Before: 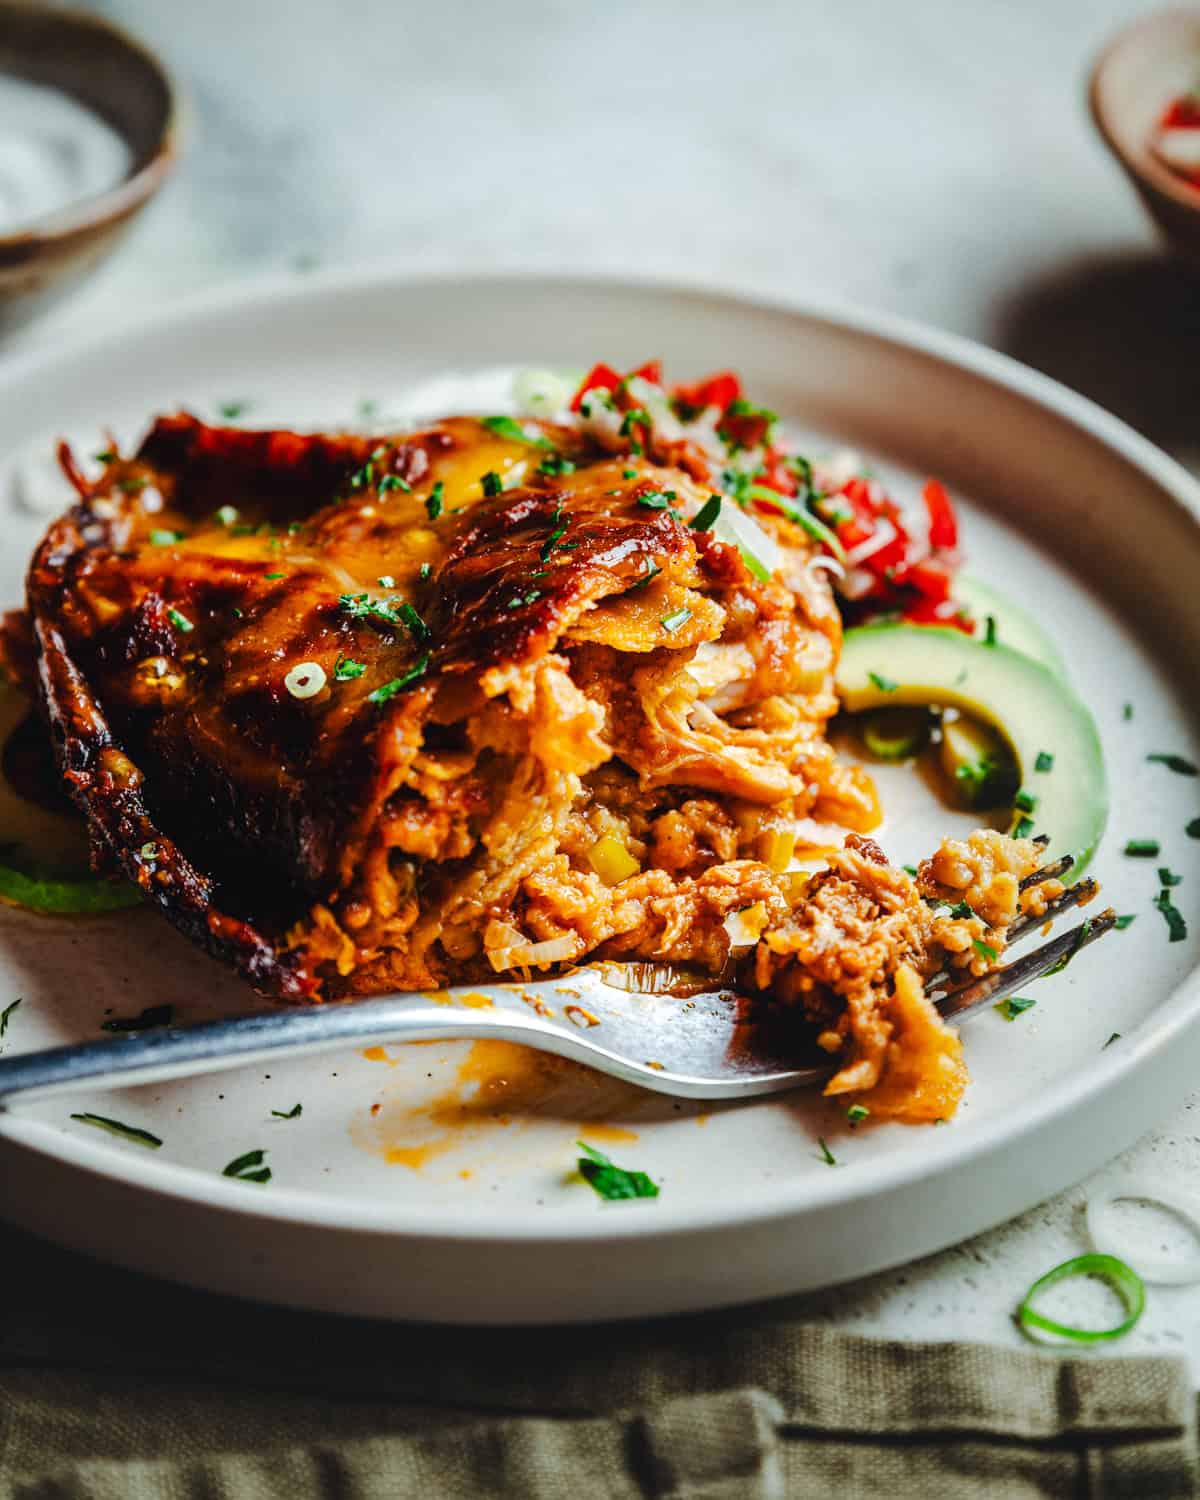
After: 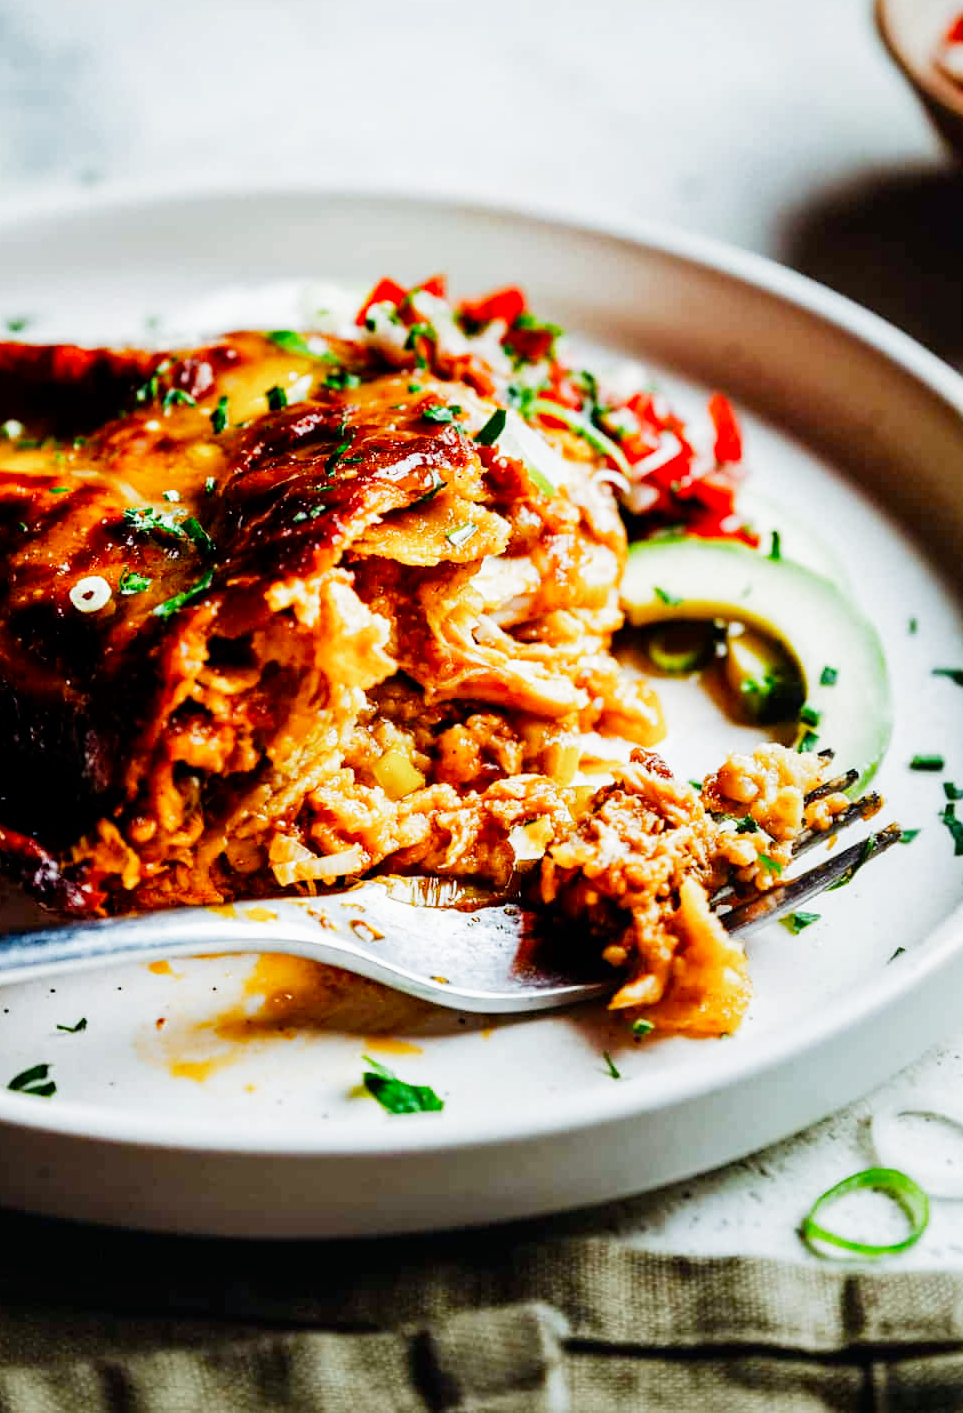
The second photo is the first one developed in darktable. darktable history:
white balance: red 0.98, blue 1.034
filmic rgb: middle gray luminance 12.74%, black relative exposure -10.13 EV, white relative exposure 3.47 EV, threshold 6 EV, target black luminance 0%, hardness 5.74, latitude 44.69%, contrast 1.221, highlights saturation mix 5%, shadows ↔ highlights balance 26.78%, add noise in highlights 0, preserve chrominance no, color science v3 (2019), use custom middle-gray values true, iterations of high-quality reconstruction 0, contrast in highlights soft, enable highlight reconstruction true
crop and rotate: left 17.959%, top 5.771%, right 1.742%
